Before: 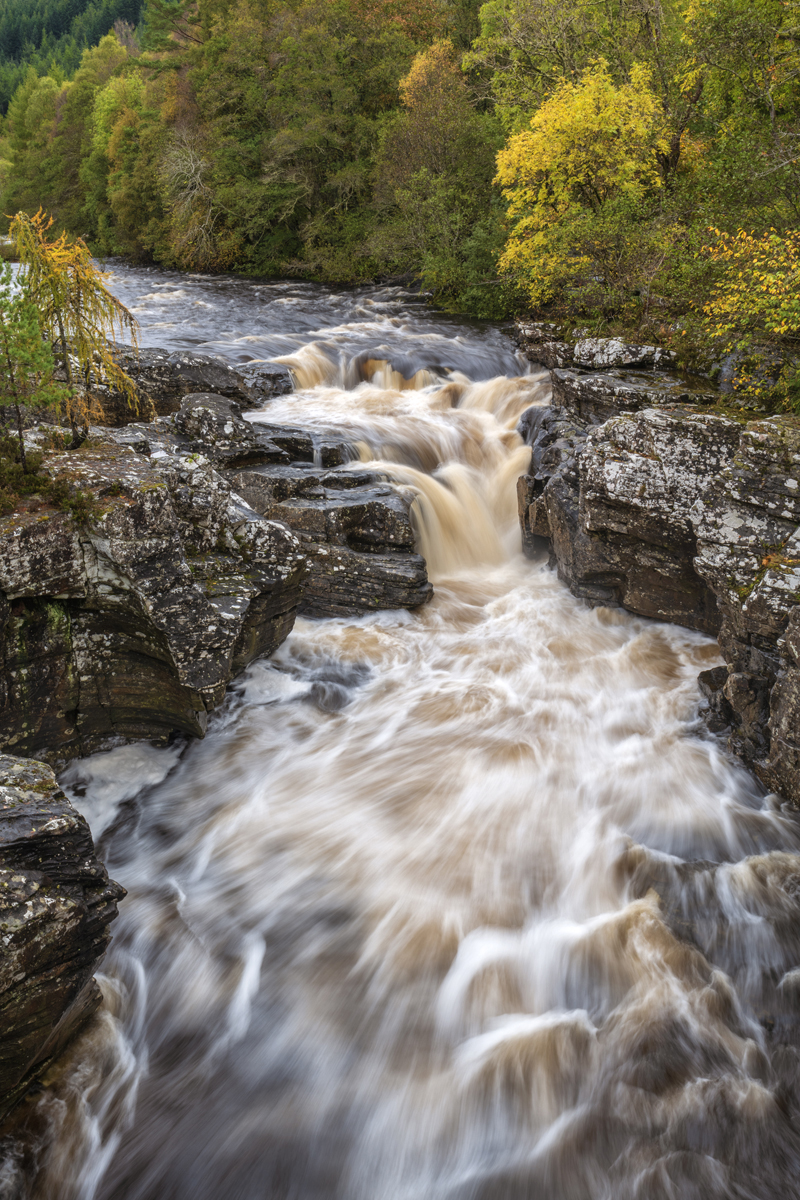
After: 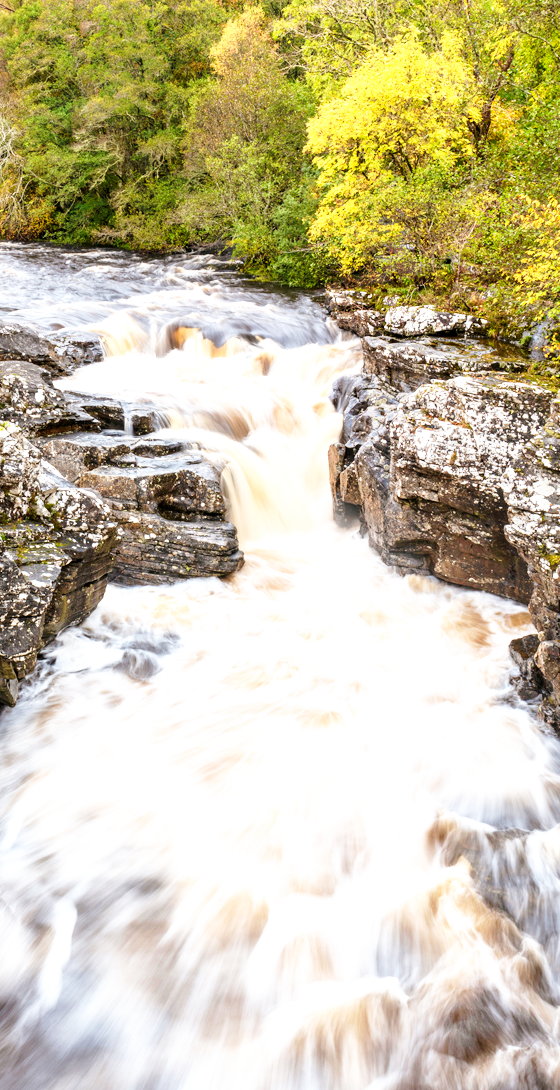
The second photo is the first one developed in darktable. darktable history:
crop and rotate: left 23.678%, top 2.748%, right 6.245%, bottom 6.391%
exposure: black level correction 0.001, exposure 1.041 EV, compensate highlight preservation false
base curve: curves: ch0 [(0, 0) (0.005, 0.002) (0.15, 0.3) (0.4, 0.7) (0.75, 0.95) (1, 1)], preserve colors none
